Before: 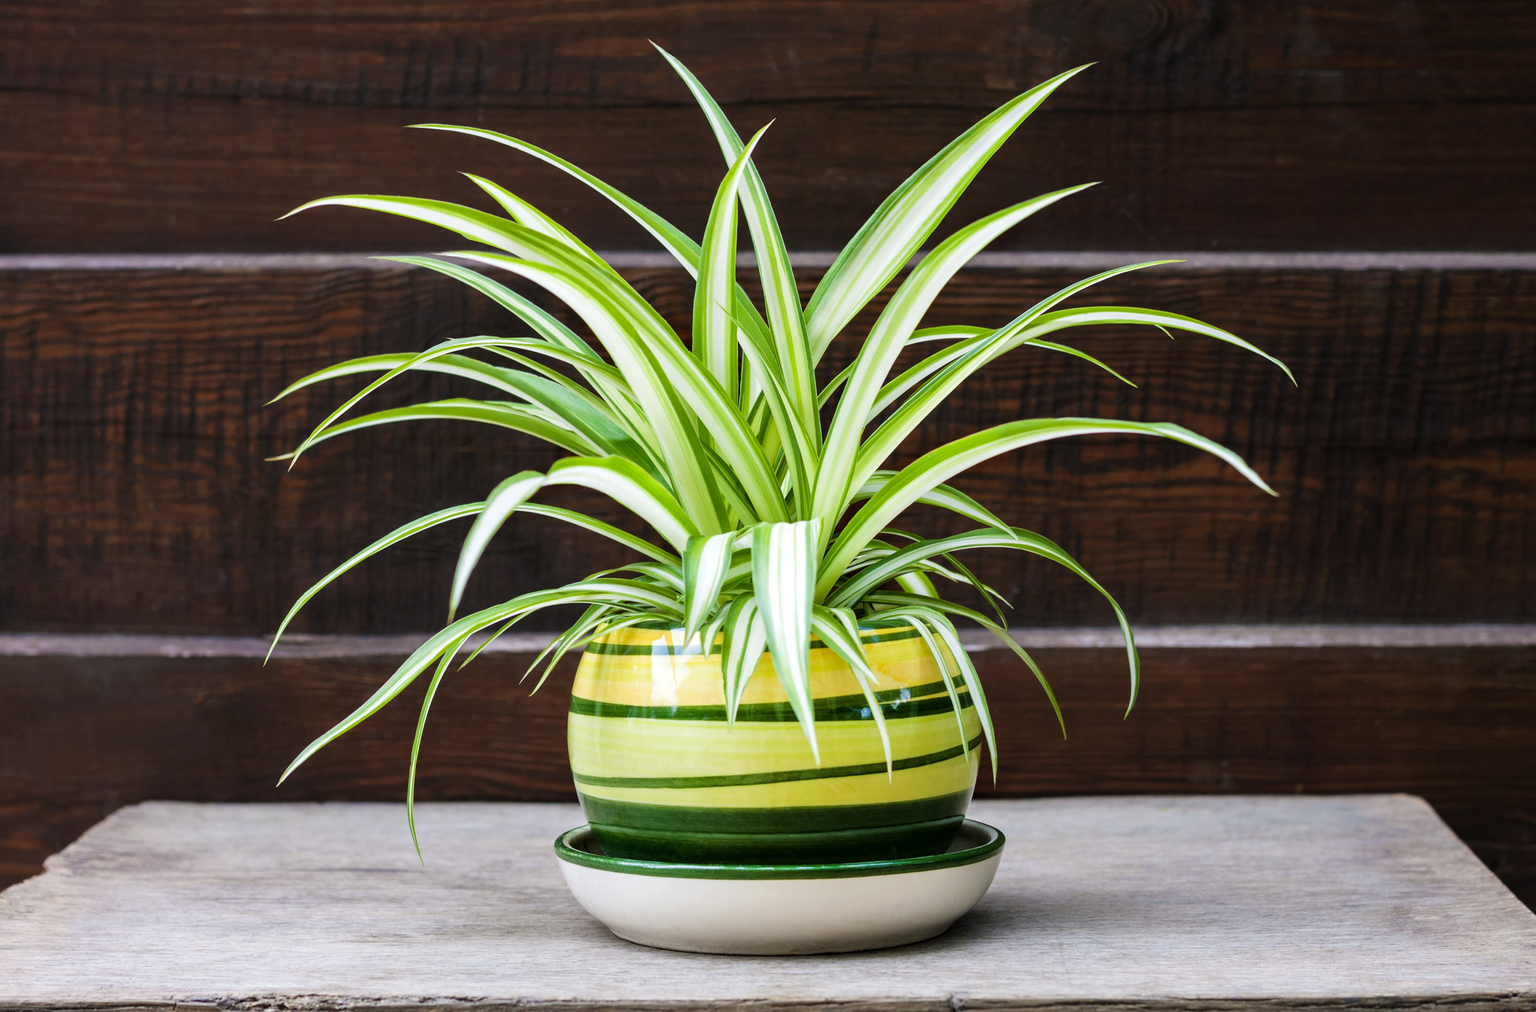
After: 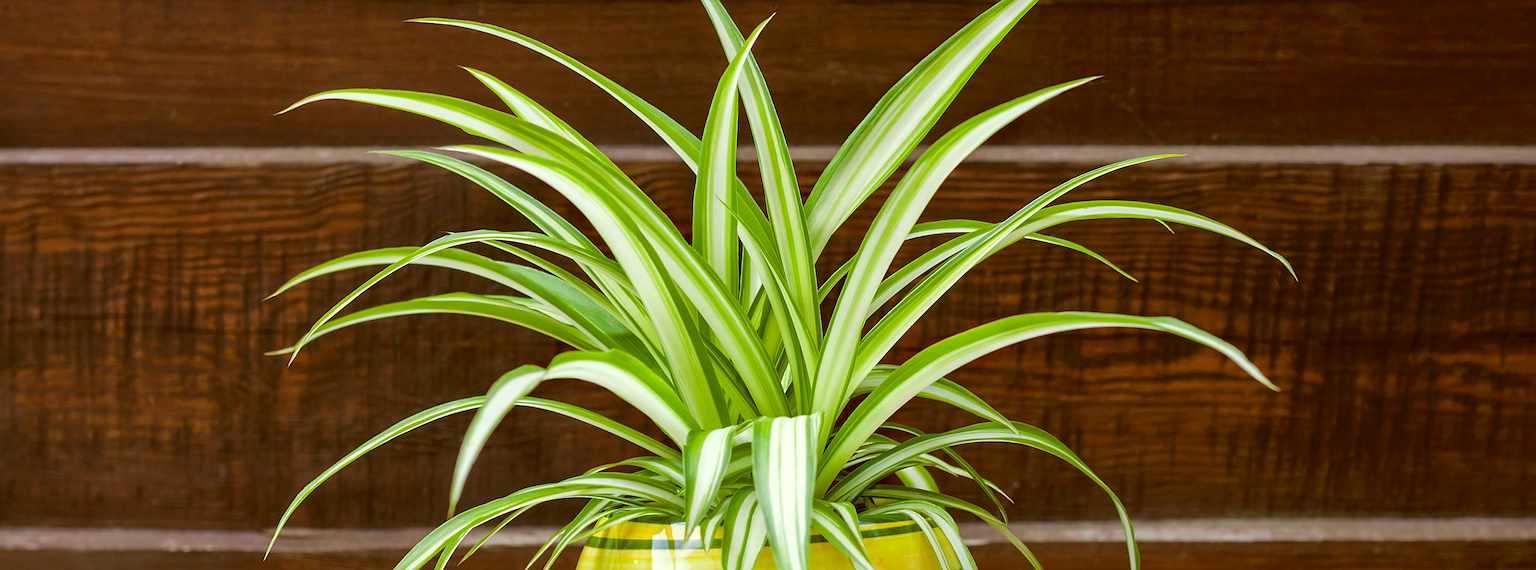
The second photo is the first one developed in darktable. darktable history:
sharpen: on, module defaults
crop and rotate: top 10.488%, bottom 33.085%
color correction: highlights a* -6, highlights b* 9.53, shadows a* 10.91, shadows b* 23.31
tone equalizer: on, module defaults
shadows and highlights: on, module defaults
